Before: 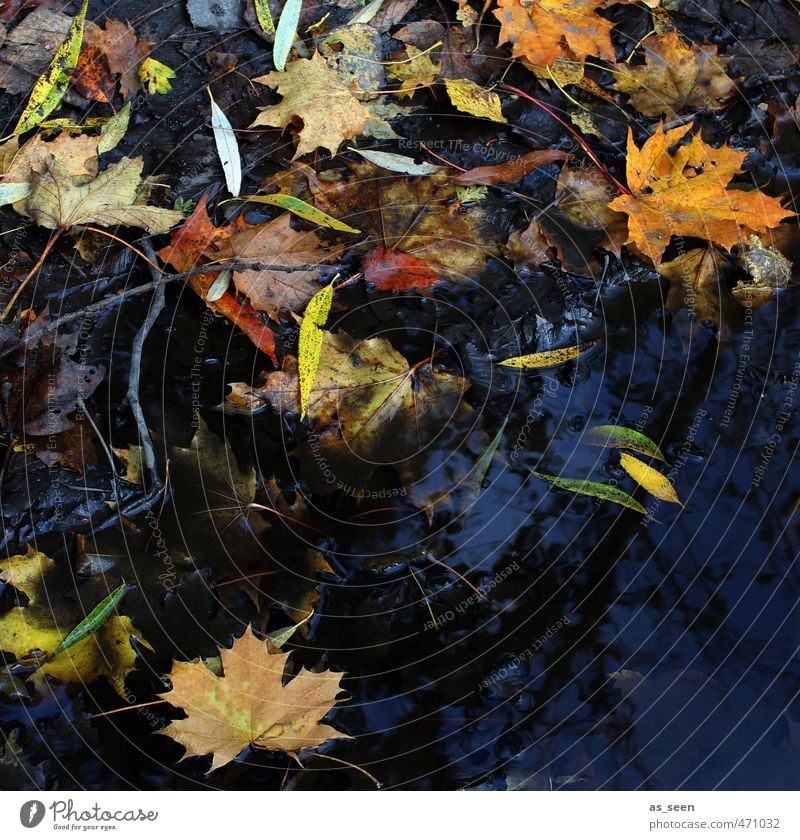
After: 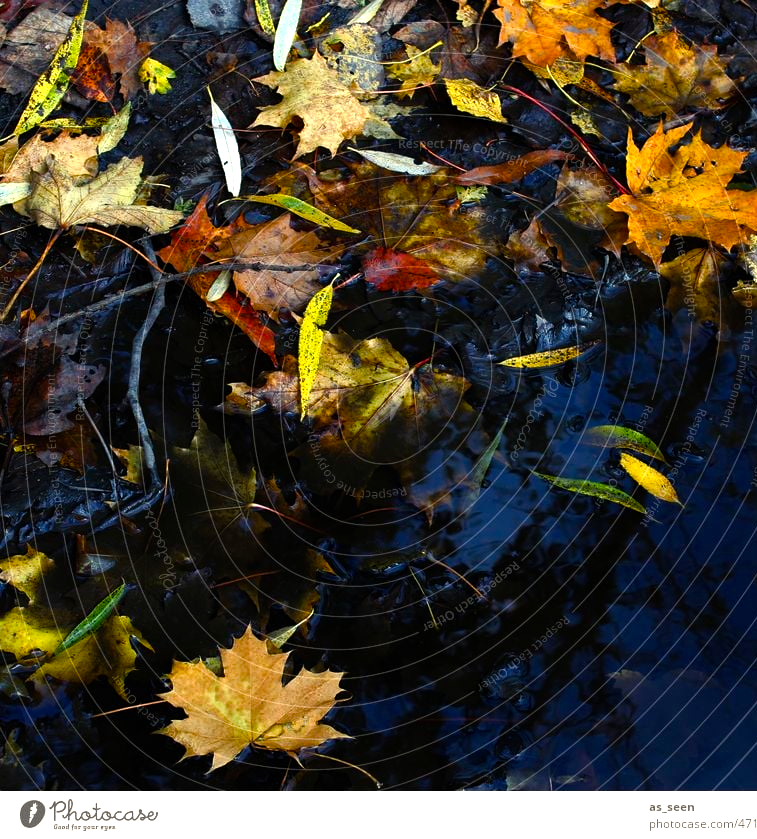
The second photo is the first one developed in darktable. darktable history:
crop and rotate: left 0%, right 5.28%
color balance rgb: highlights gain › chroma 3.085%, highlights gain › hue 75.81°, perceptual saturation grading › global saturation 24.557%, perceptual saturation grading › highlights -23.892%, perceptual saturation grading › mid-tones 24.417%, perceptual saturation grading › shadows 41.168%, perceptual brilliance grading › global brilliance 14.927%, perceptual brilliance grading › shadows -35.659%
